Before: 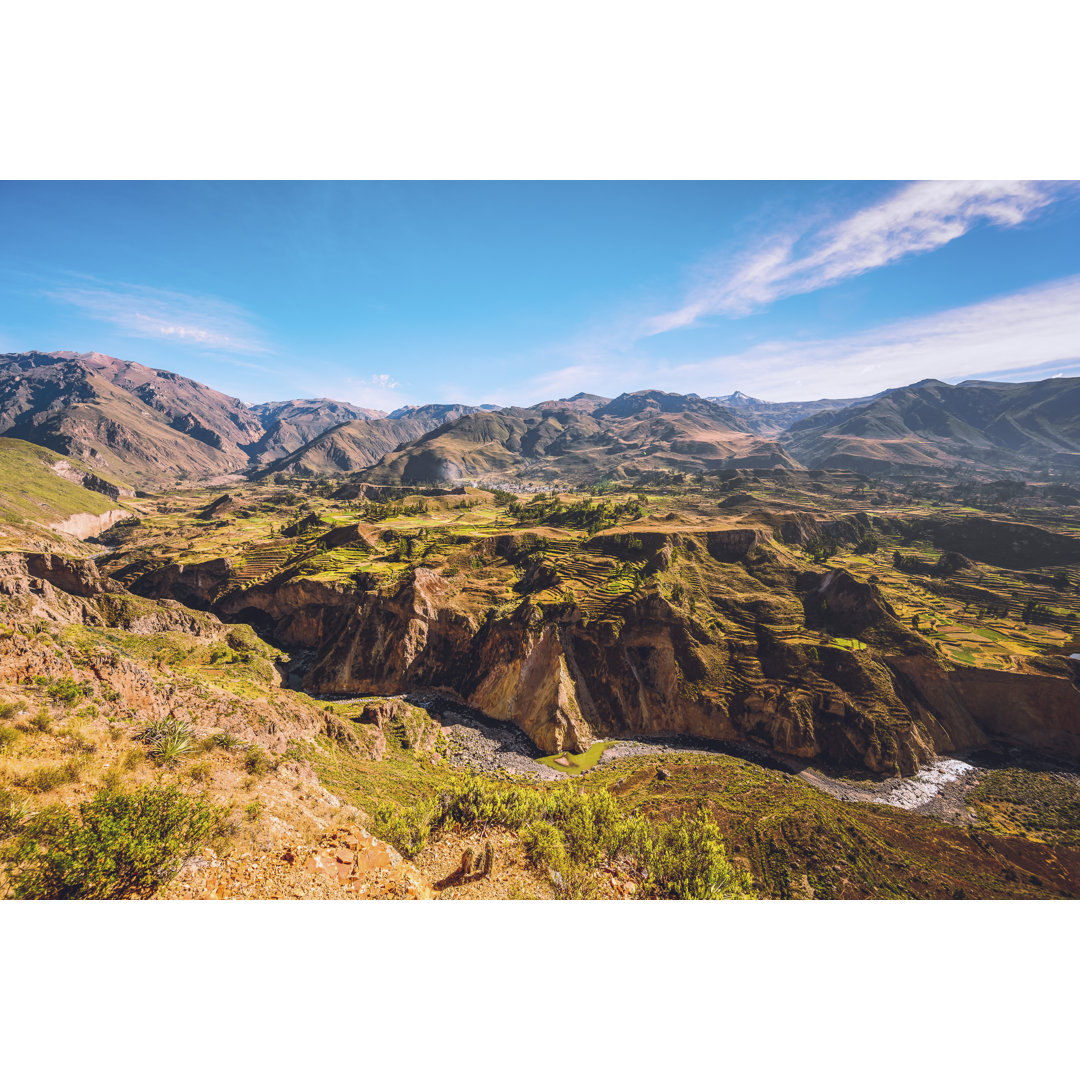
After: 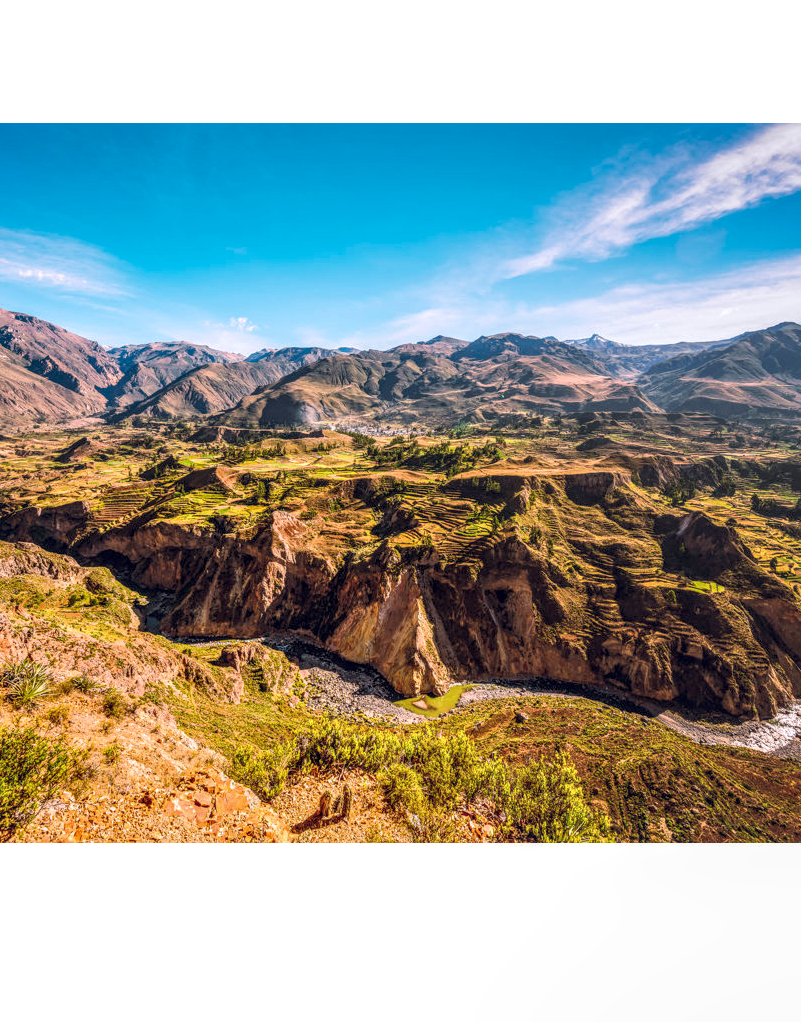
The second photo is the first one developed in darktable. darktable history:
local contrast: highlights 62%, detail 143%, midtone range 0.425
crop and rotate: left 13.151%, top 5.298%, right 12.604%
shadows and highlights: shadows 30.77, highlights 0.947, soften with gaussian
color balance rgb: global offset › luminance -0.482%, perceptual saturation grading › global saturation 0.192%
